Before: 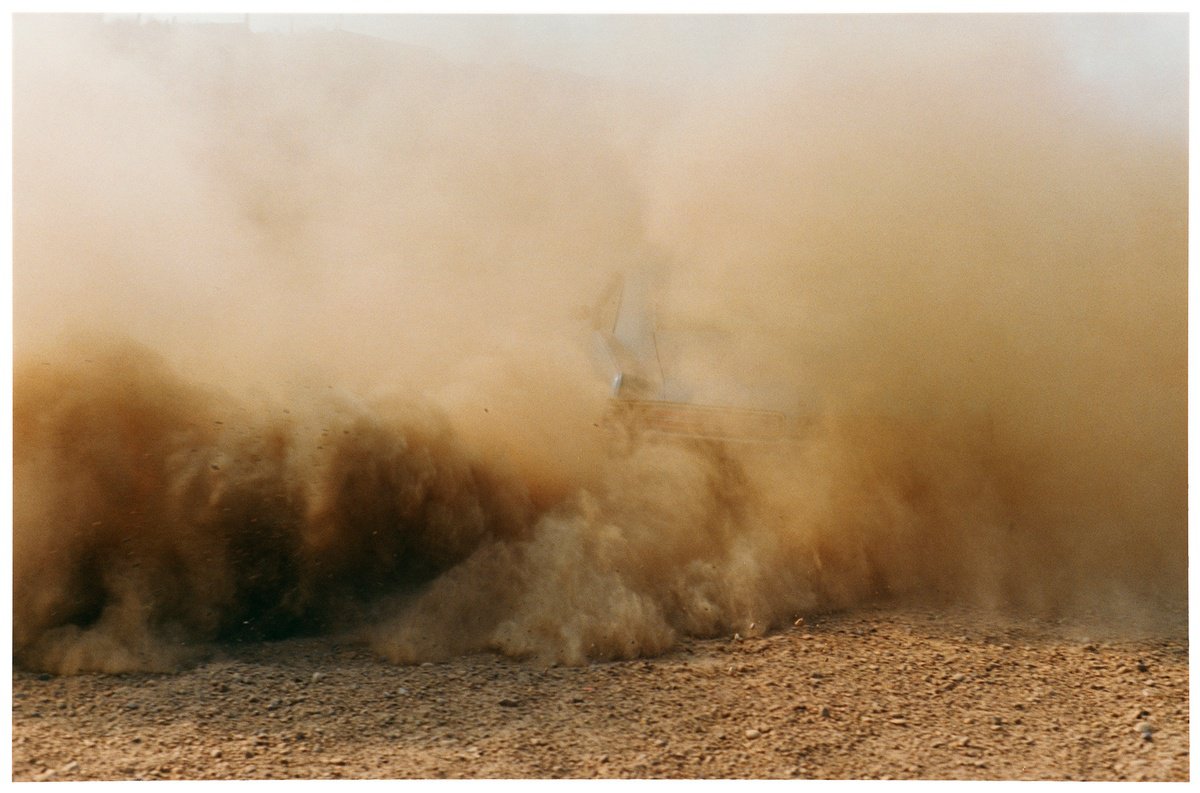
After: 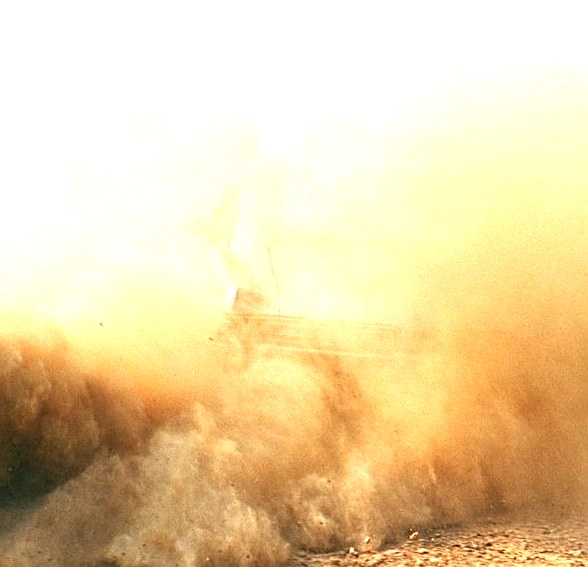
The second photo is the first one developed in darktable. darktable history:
sharpen: on, module defaults
exposure: black level correction 0, exposure 1.745 EV, compensate highlight preservation false
crop: left 32.125%, top 10.946%, right 18.806%, bottom 17.542%
